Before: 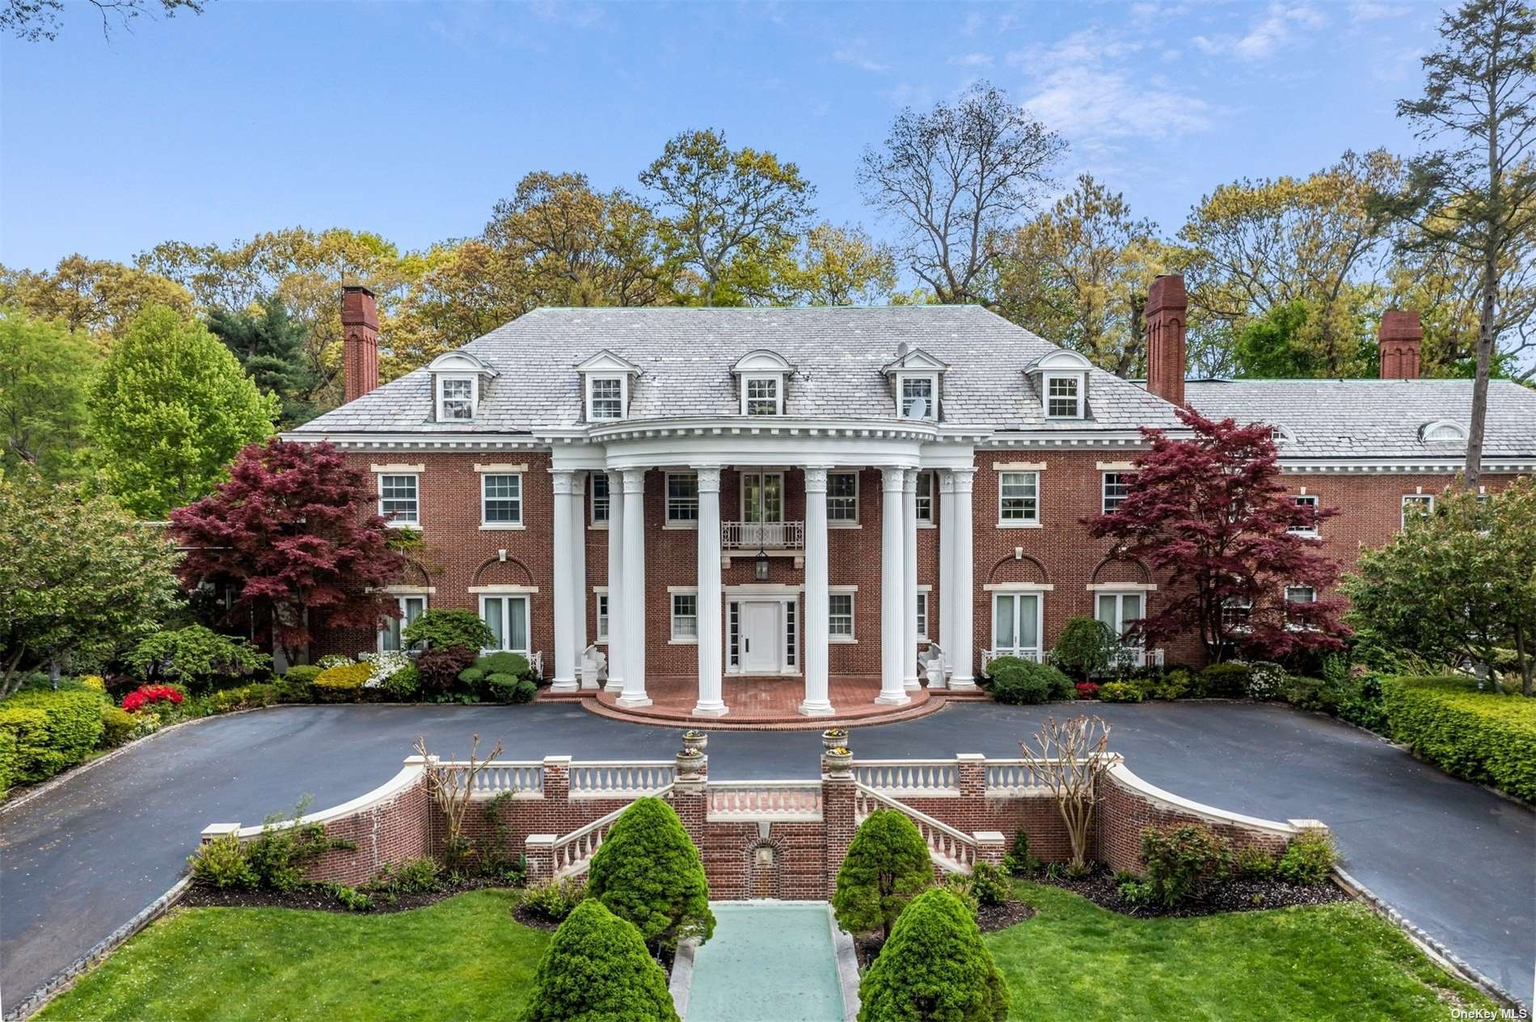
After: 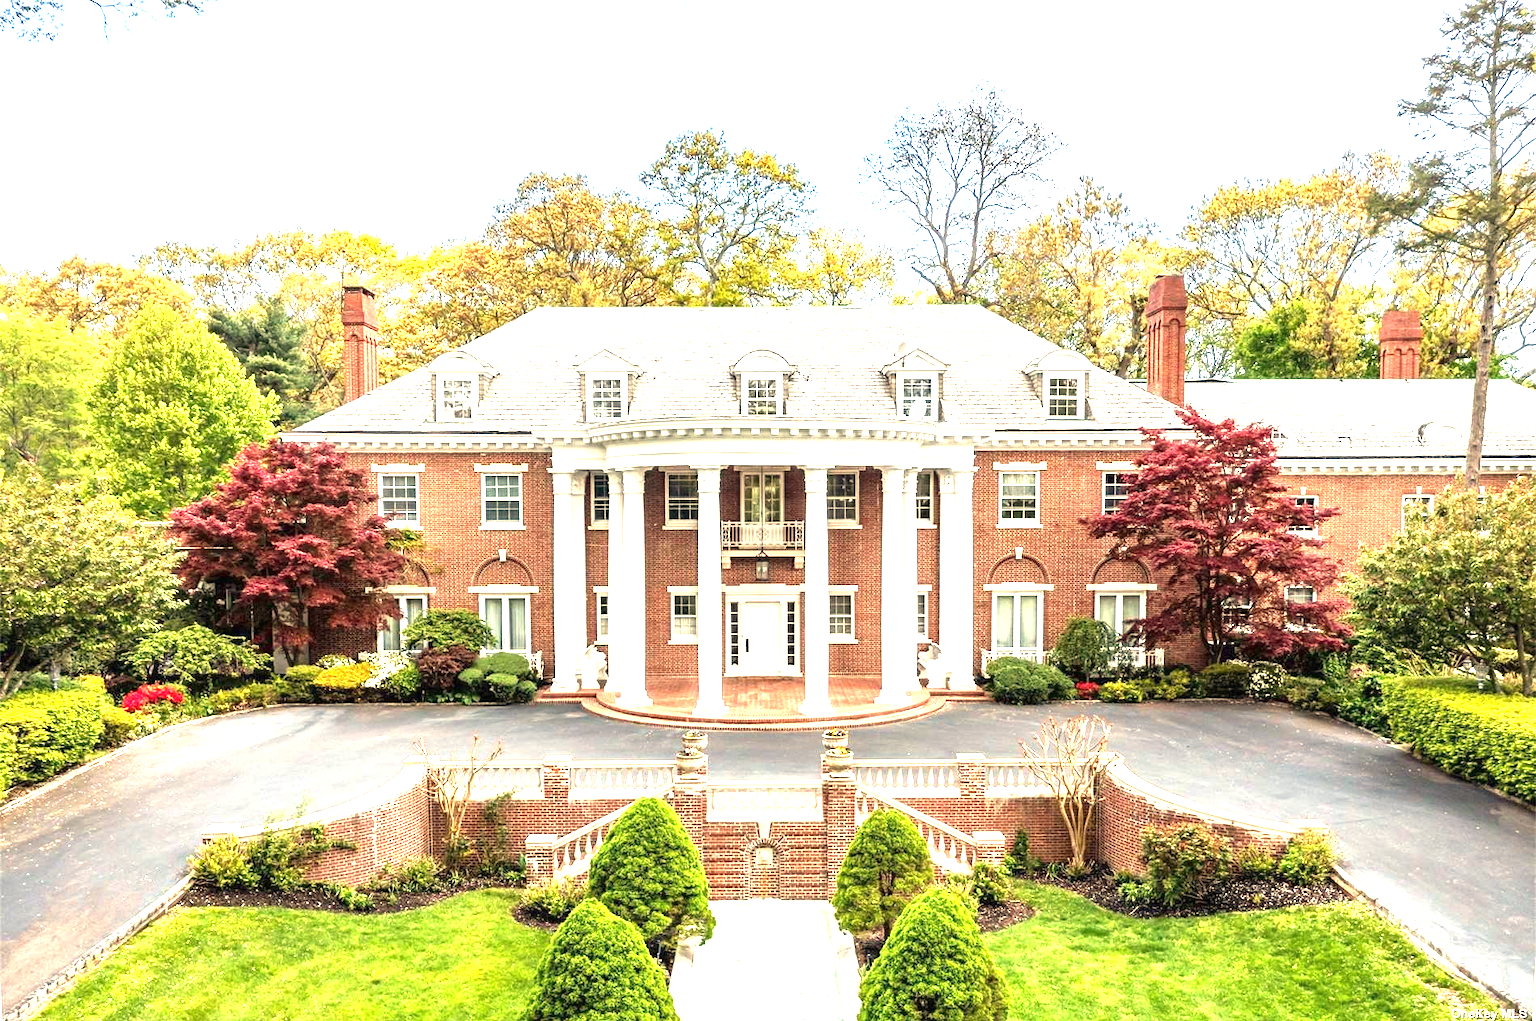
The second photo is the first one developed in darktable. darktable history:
white balance: red 1.123, blue 0.83
exposure: black level correction 0, exposure 1.9 EV, compensate highlight preservation false
